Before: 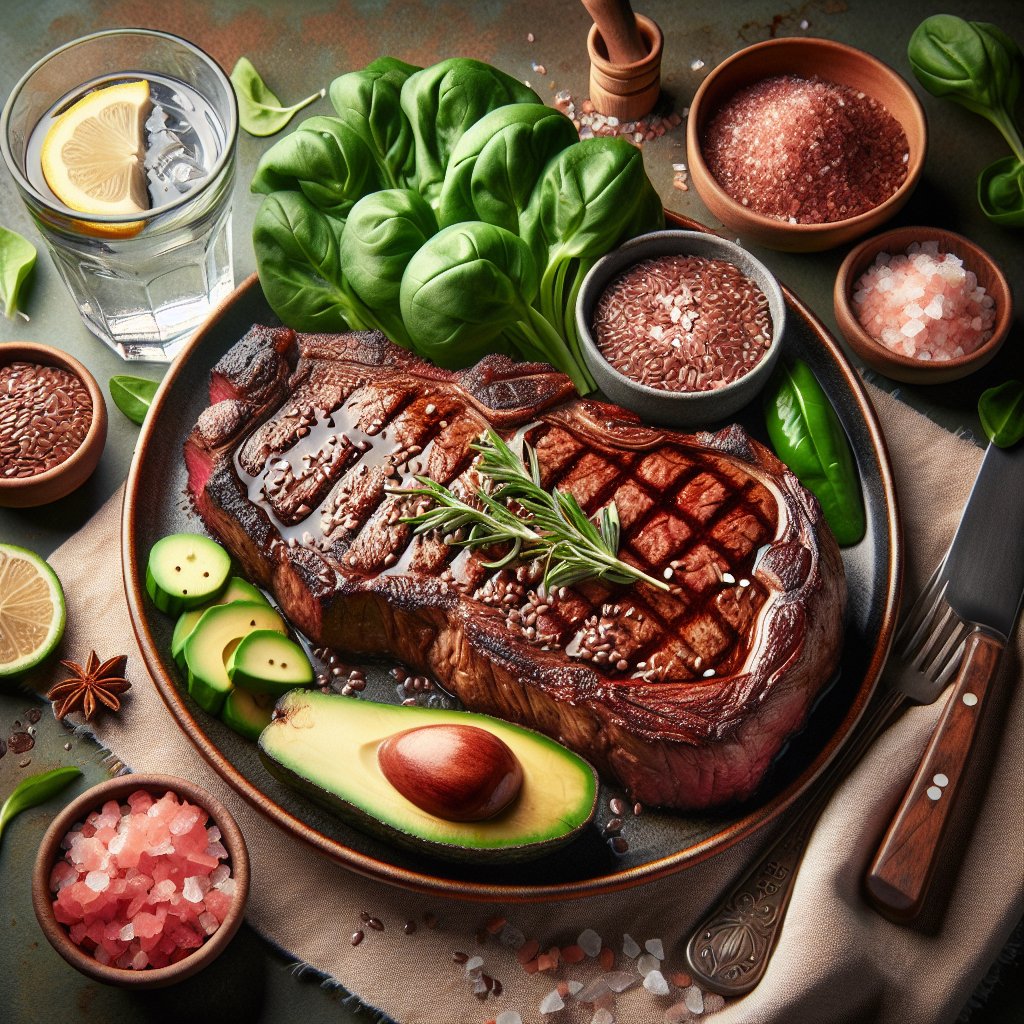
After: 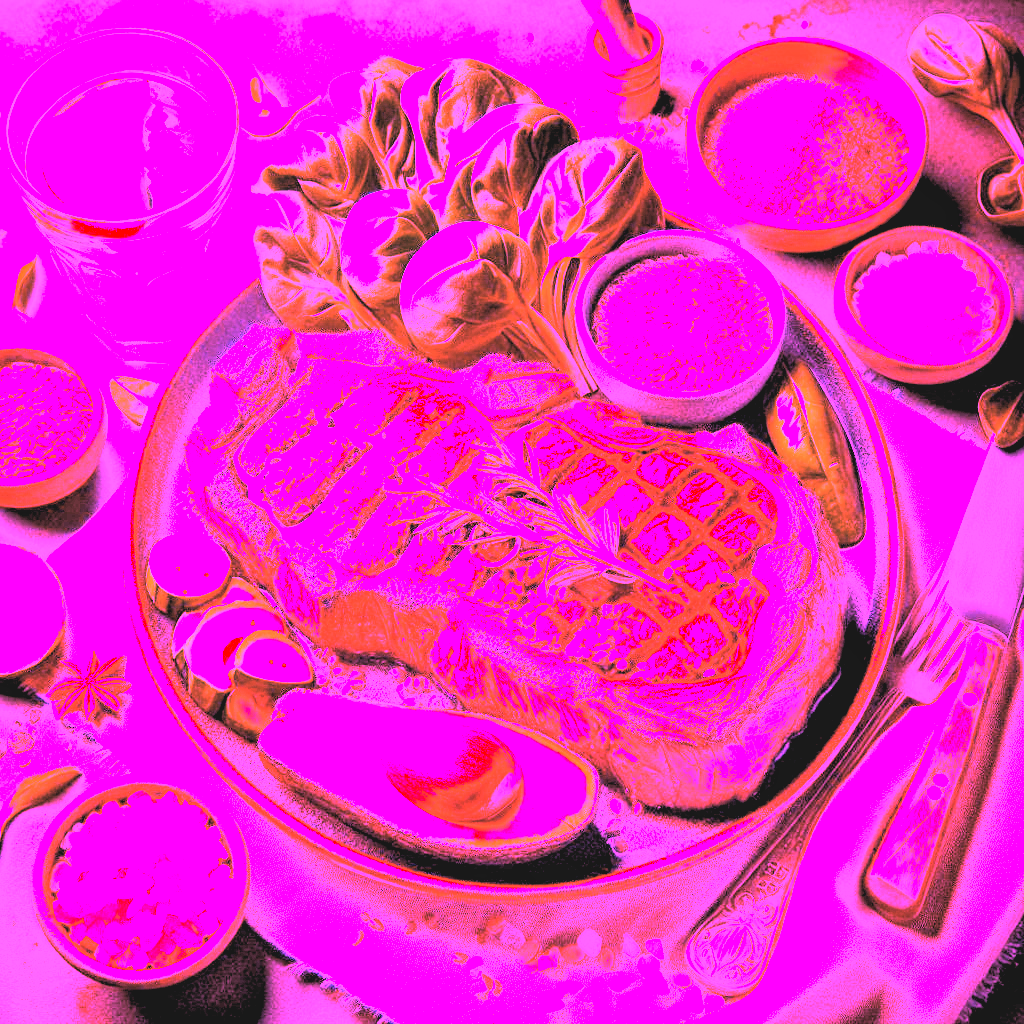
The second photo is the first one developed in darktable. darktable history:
white balance: red 8, blue 8
rgb levels: levels [[0.034, 0.472, 0.904], [0, 0.5, 1], [0, 0.5, 1]]
local contrast: highlights 100%, shadows 100%, detail 120%, midtone range 0.2
contrast brightness saturation: contrast -0.15, brightness 0.05, saturation -0.12
tone equalizer: on, module defaults
exposure: black level correction -0.023, exposure -0.039 EV, compensate highlight preservation false
